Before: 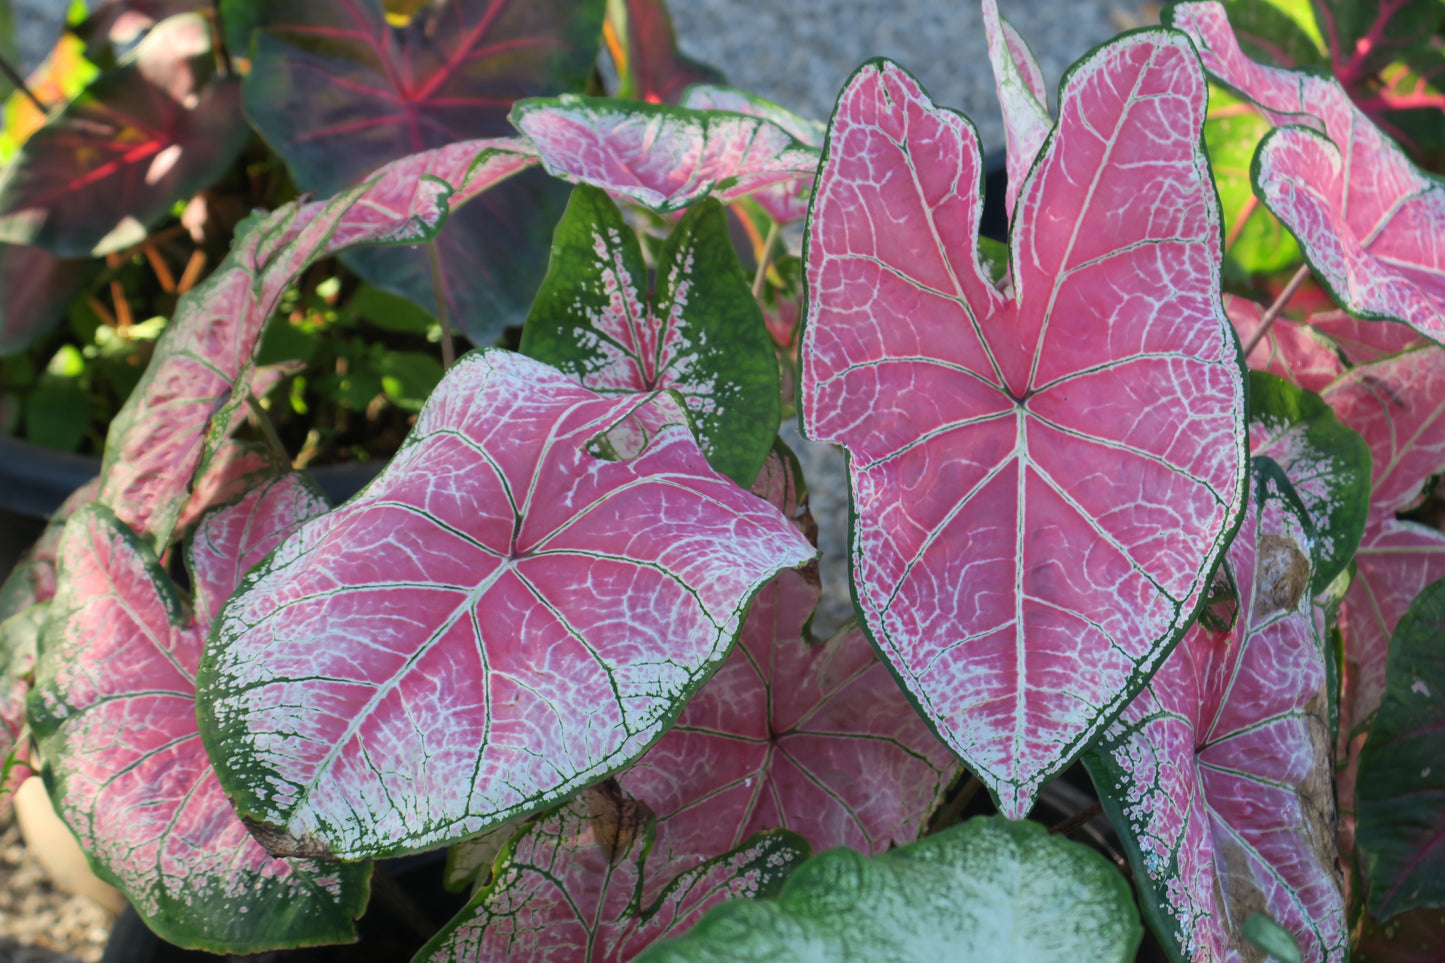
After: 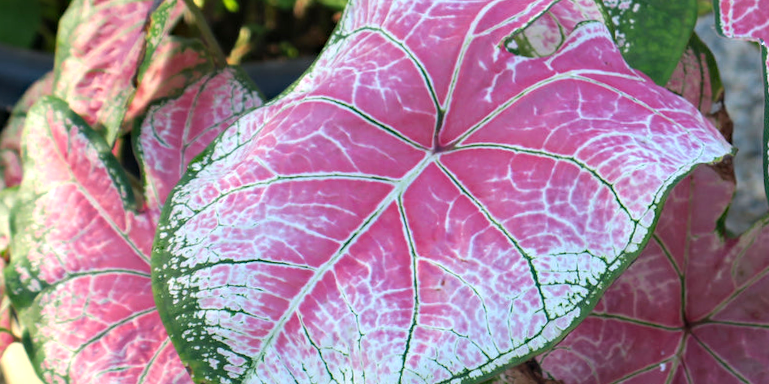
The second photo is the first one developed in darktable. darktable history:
haze removal: compatibility mode true, adaptive false
crop: top 44.483%, right 43.593%, bottom 12.892%
rotate and perspective: rotation 0.062°, lens shift (vertical) 0.115, lens shift (horizontal) -0.133, crop left 0.047, crop right 0.94, crop top 0.061, crop bottom 0.94
exposure: black level correction 0, exposure 0.5 EV, compensate highlight preservation false
